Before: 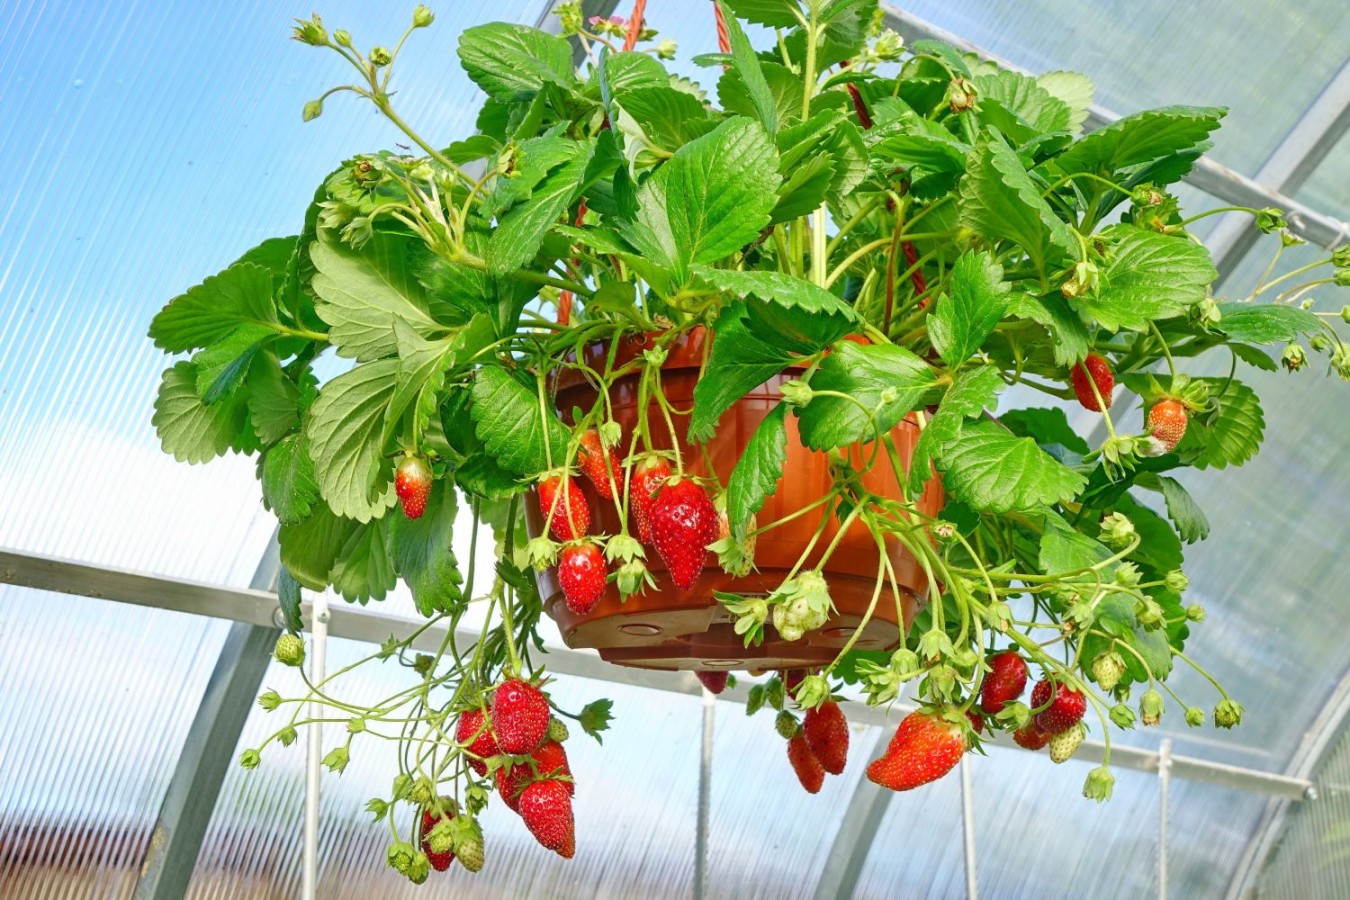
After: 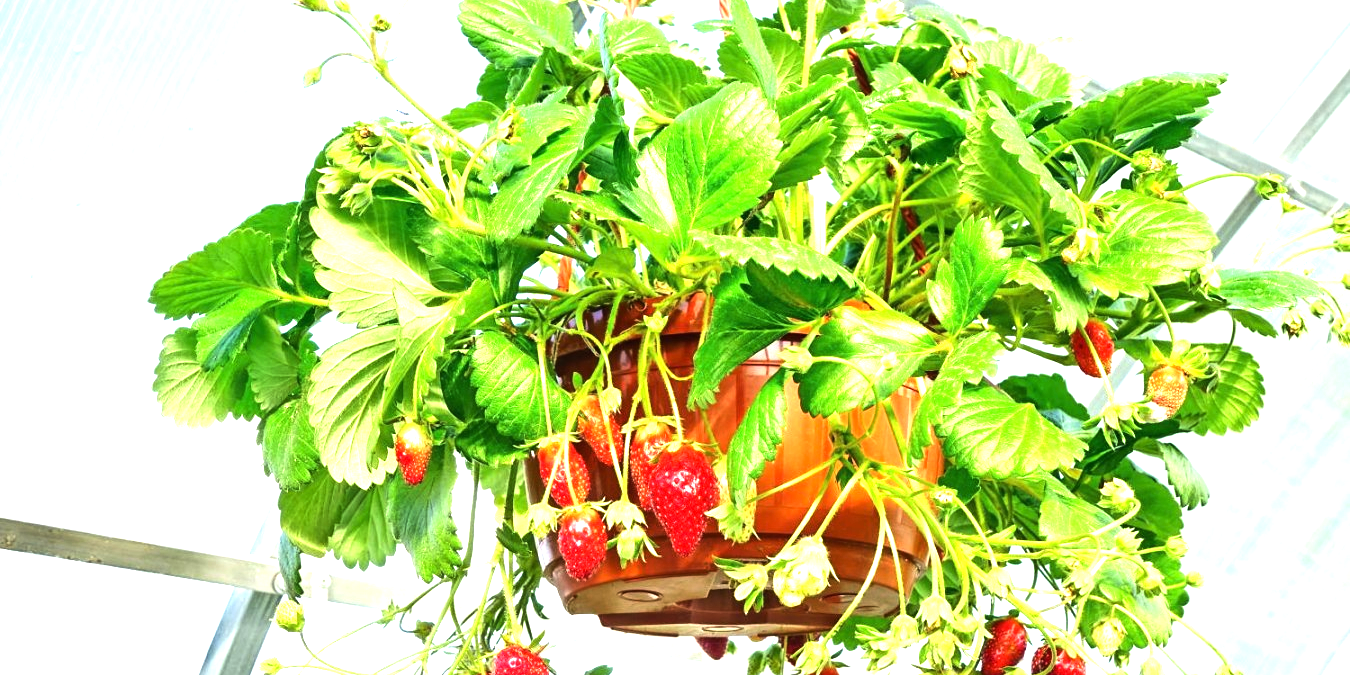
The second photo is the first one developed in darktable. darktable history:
tone equalizer: -8 EV -1.08 EV, -7 EV -1.01 EV, -6 EV -0.867 EV, -5 EV -0.578 EV, -3 EV 0.578 EV, -2 EV 0.867 EV, -1 EV 1.01 EV, +0 EV 1.08 EV, edges refinement/feathering 500, mask exposure compensation -1.57 EV, preserve details no
exposure: exposure 0.74 EV, compensate highlight preservation false
crop: top 3.857%, bottom 21.132%
